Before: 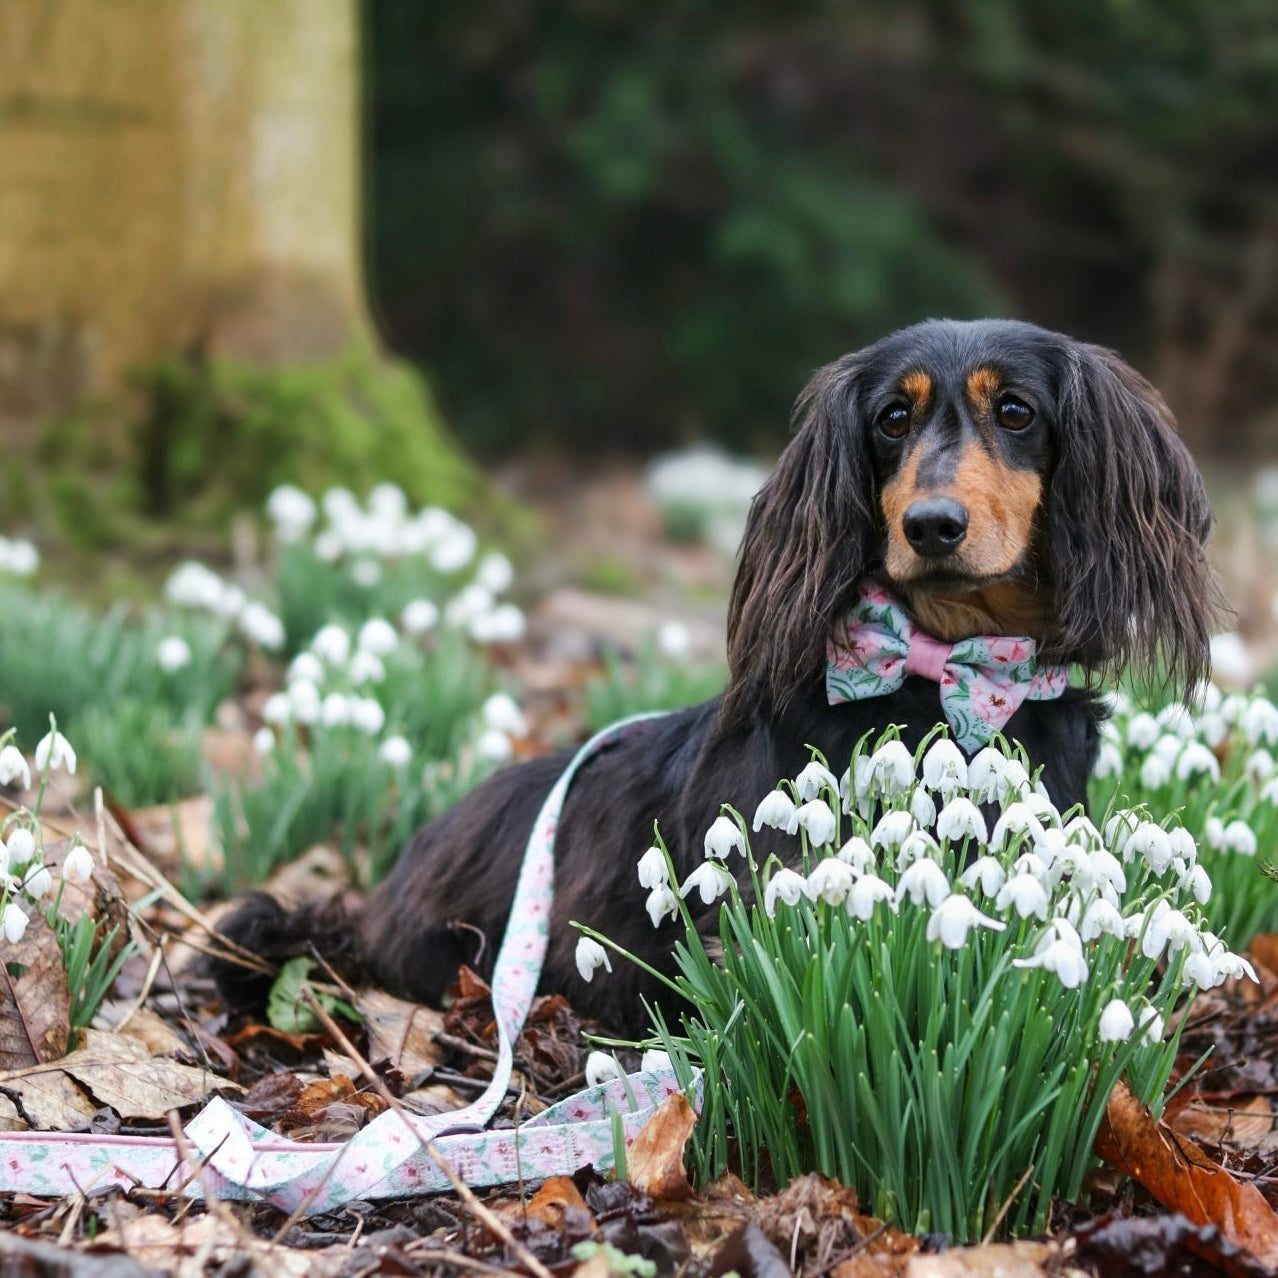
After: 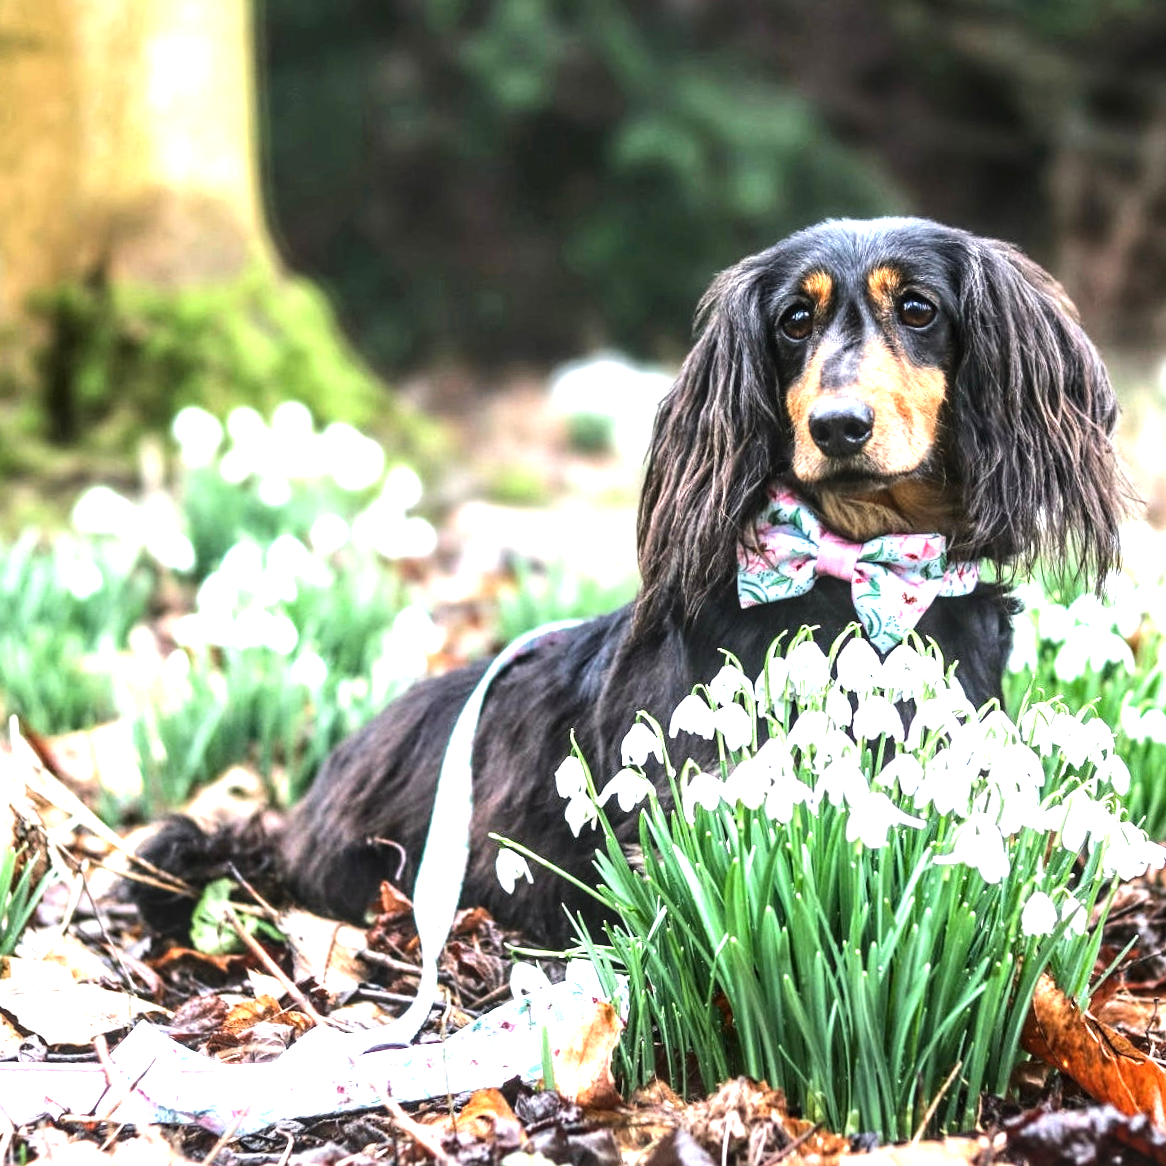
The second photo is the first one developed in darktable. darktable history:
local contrast: detail 130%
tone equalizer: -8 EV -0.75 EV, -7 EV -0.7 EV, -6 EV -0.6 EV, -5 EV -0.4 EV, -3 EV 0.4 EV, -2 EV 0.6 EV, -1 EV 0.7 EV, +0 EV 0.75 EV, edges refinement/feathering 500, mask exposure compensation -1.57 EV, preserve details no
crop and rotate: angle 1.96°, left 5.673%, top 5.673%
exposure: black level correction 0, exposure 1.015 EV, compensate exposure bias true, compensate highlight preservation false
